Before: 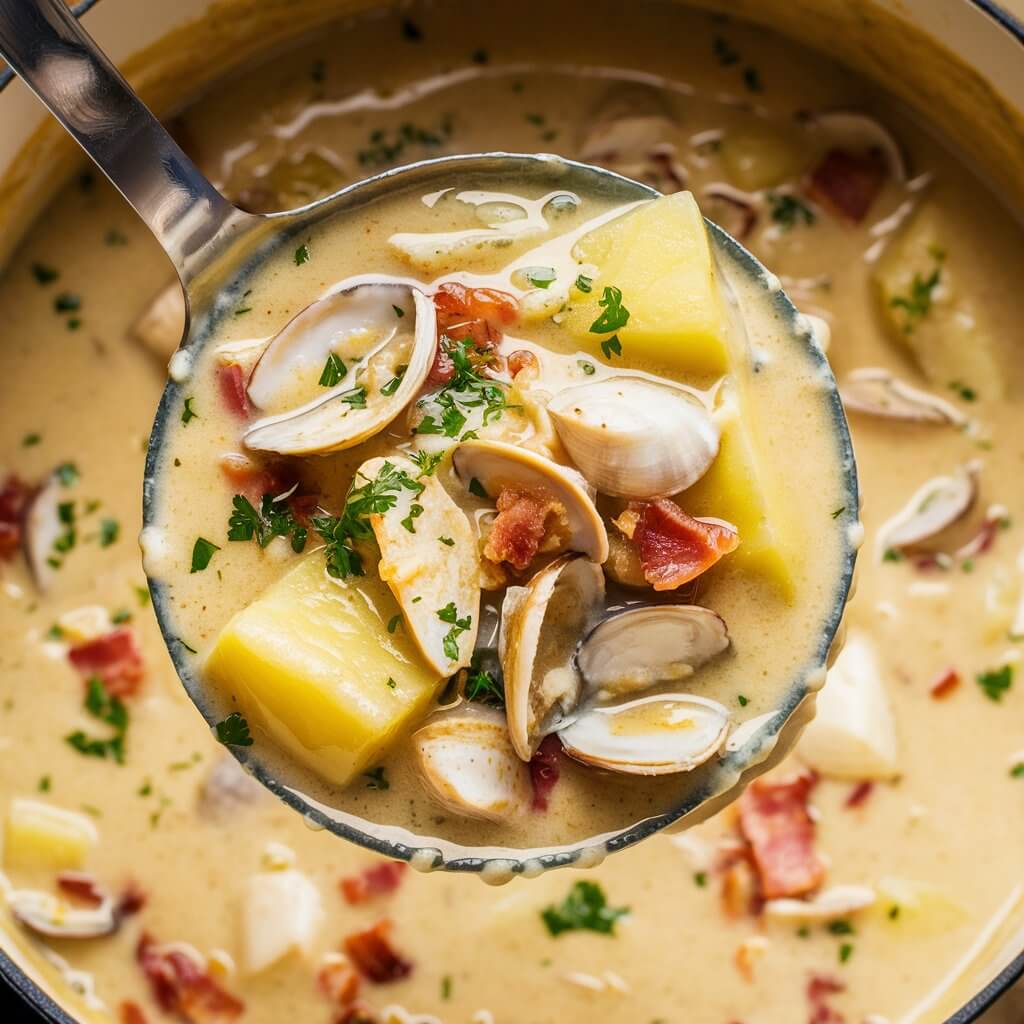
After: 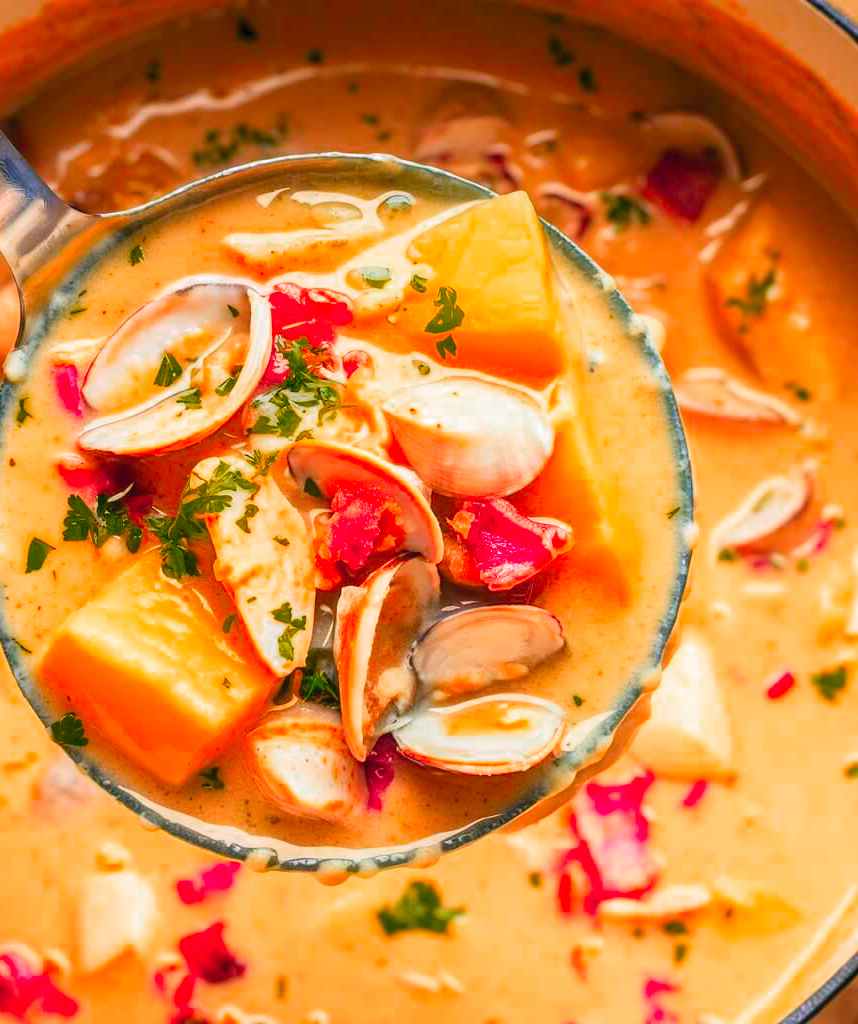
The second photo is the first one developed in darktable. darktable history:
contrast brightness saturation: contrast 0.07, brightness 0.18, saturation 0.4
crop: left 16.145%
color zones: curves: ch0 [(0.473, 0.374) (0.742, 0.784)]; ch1 [(0.354, 0.737) (0.742, 0.705)]; ch2 [(0.318, 0.421) (0.758, 0.532)]
